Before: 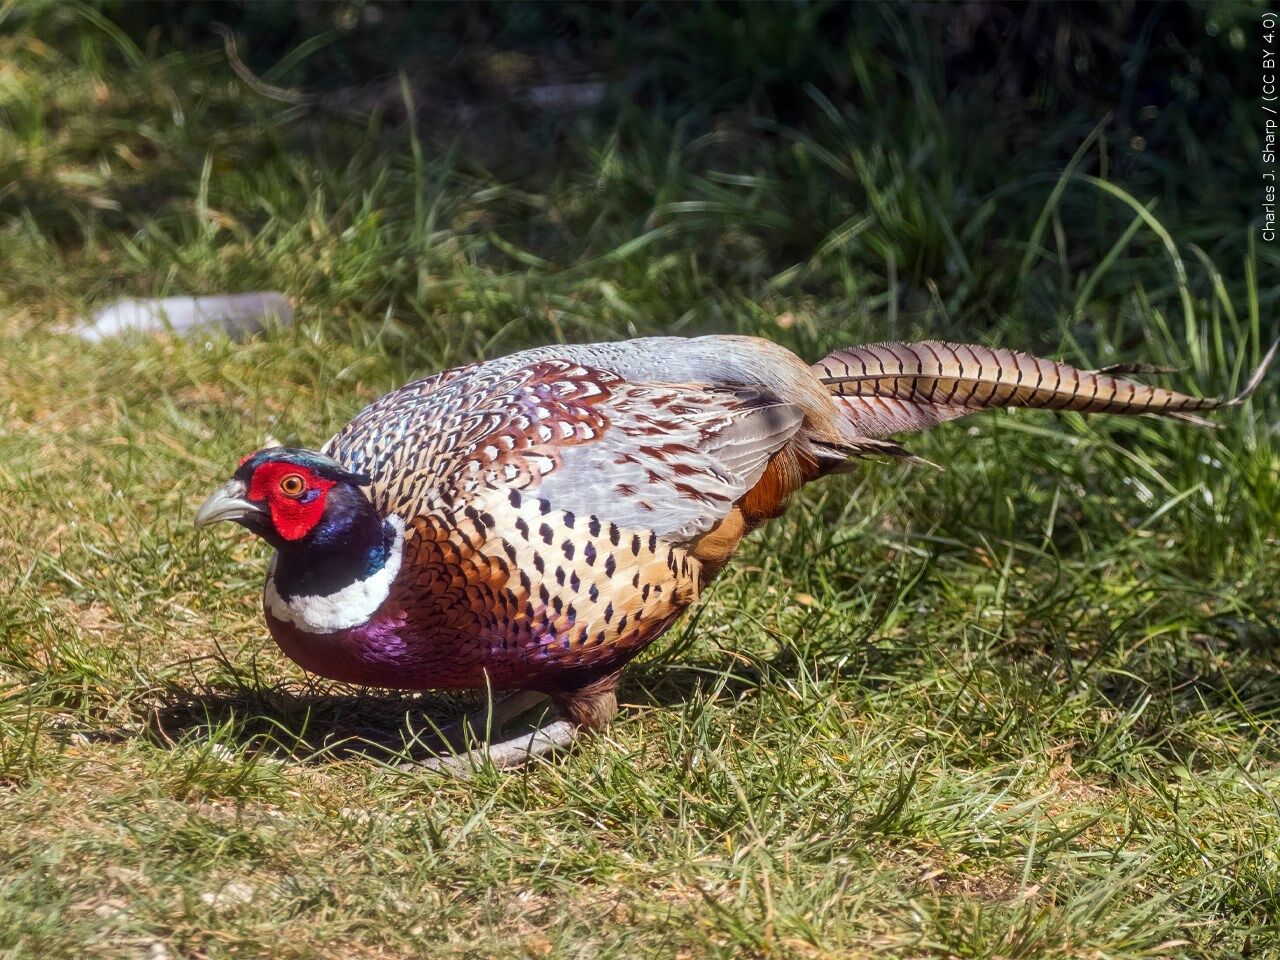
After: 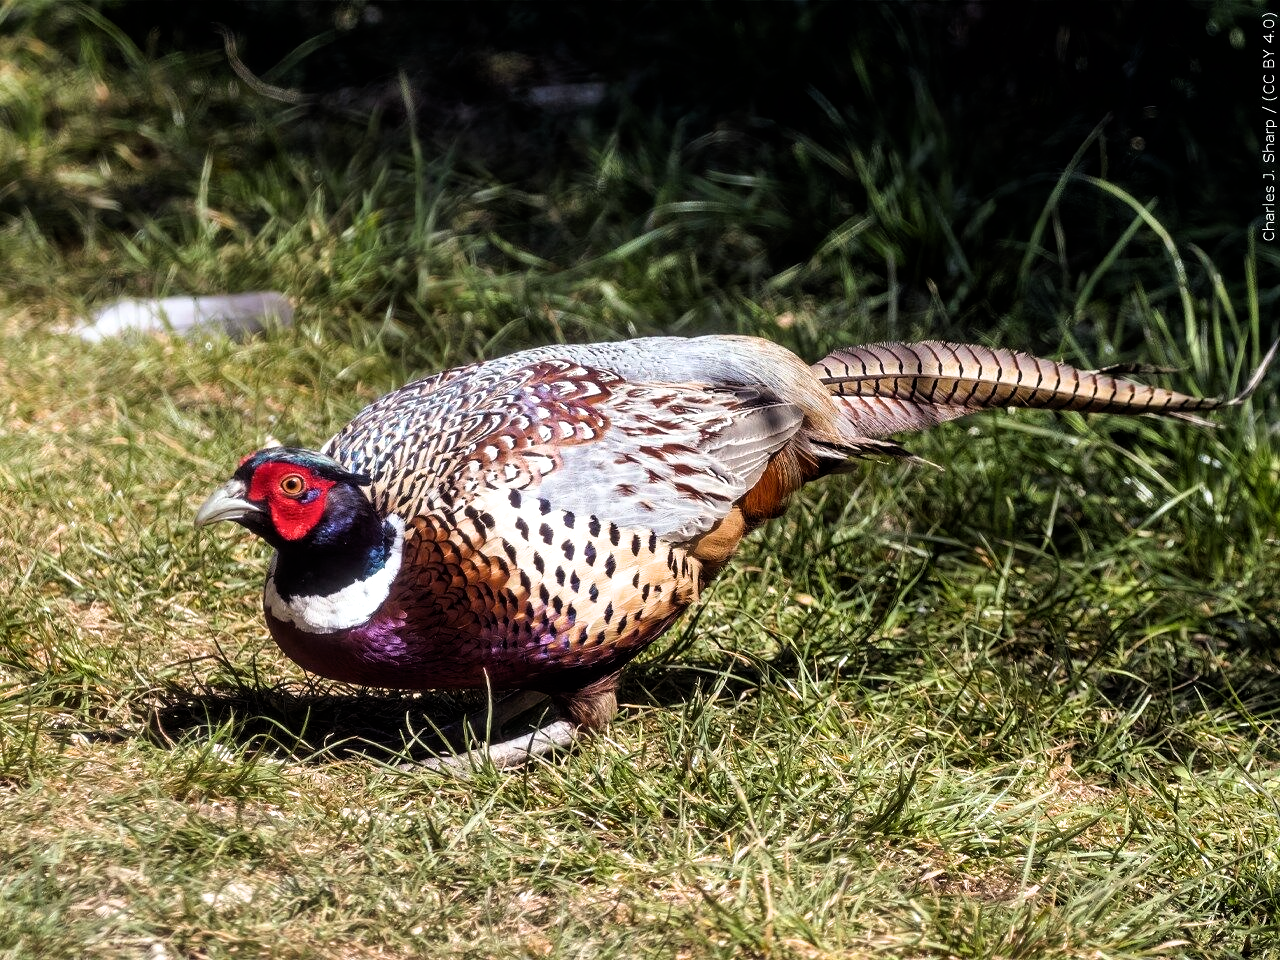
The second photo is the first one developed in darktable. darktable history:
filmic rgb: black relative exposure -8.27 EV, white relative exposure 2.2 EV, threshold 3.03 EV, target white luminance 99.852%, hardness 7.05, latitude 74.53%, contrast 1.318, highlights saturation mix -1.67%, shadows ↔ highlights balance 29.68%, enable highlight reconstruction true
